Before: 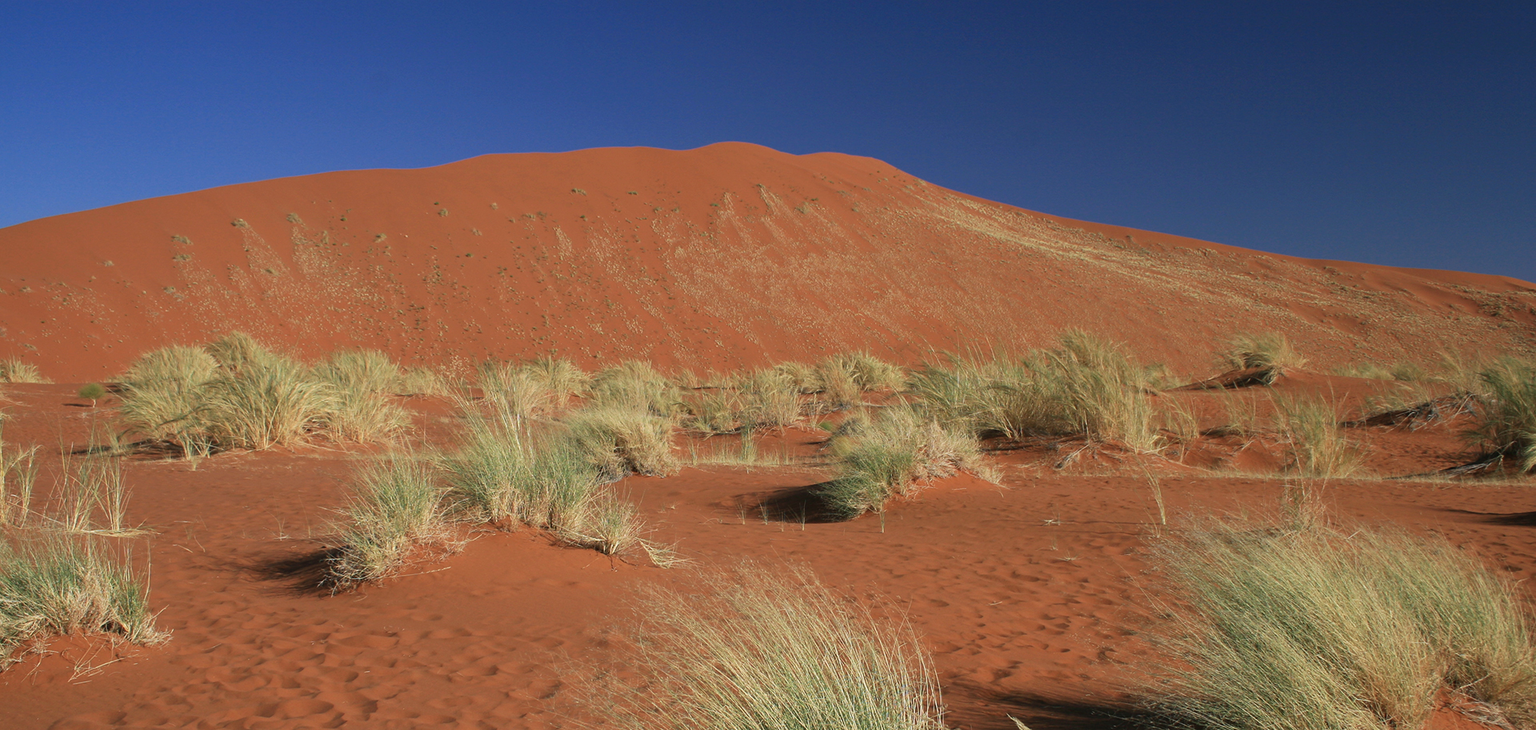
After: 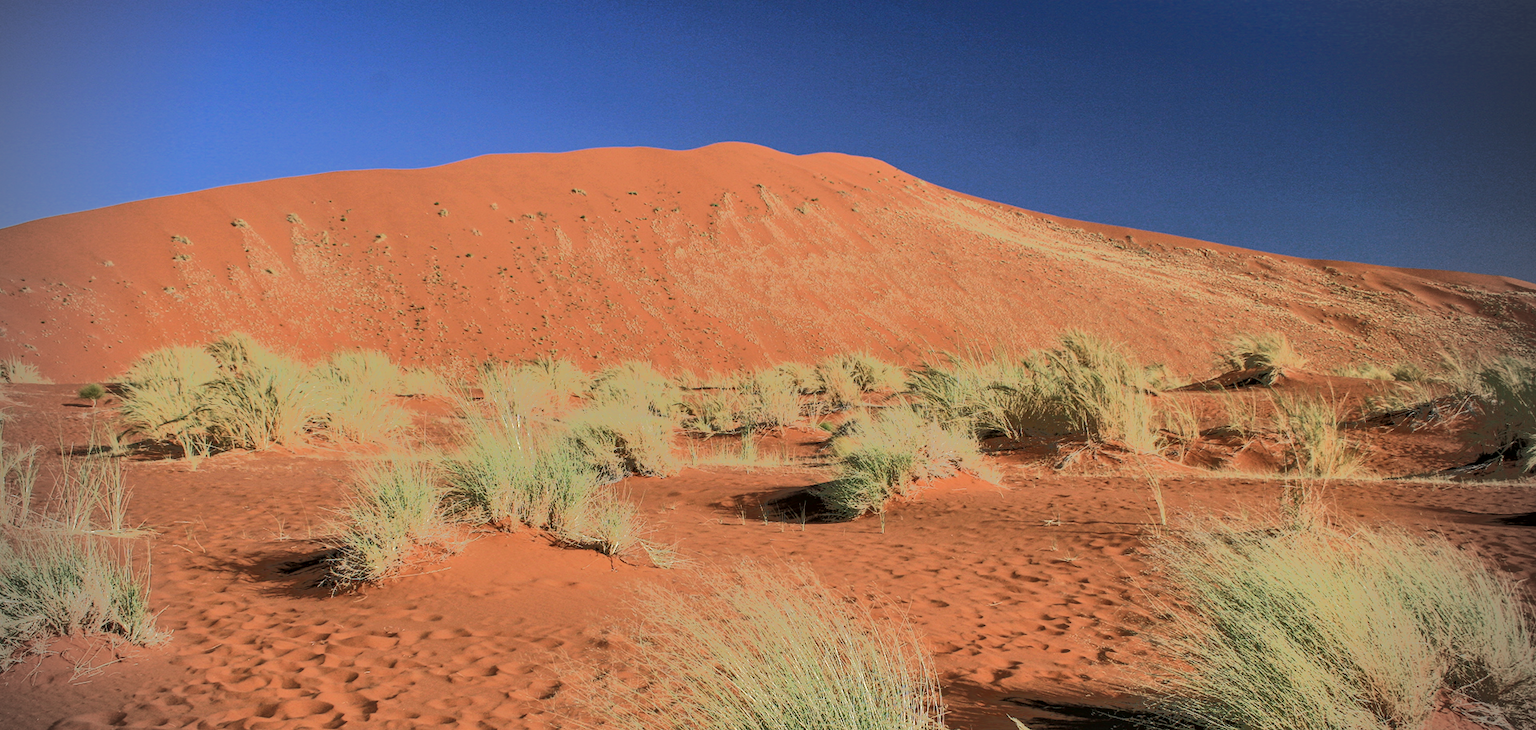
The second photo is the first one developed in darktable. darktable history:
tone equalizer: -7 EV -0.644 EV, -6 EV 1.01 EV, -5 EV -0.458 EV, -4 EV 0.44 EV, -3 EV 0.44 EV, -2 EV 0.16 EV, -1 EV -0.155 EV, +0 EV -0.375 EV, edges refinement/feathering 500, mask exposure compensation -1.57 EV, preserve details no
local contrast: on, module defaults
shadows and highlights: low approximation 0.01, soften with gaussian
vignetting: fall-off radius 32.57%
